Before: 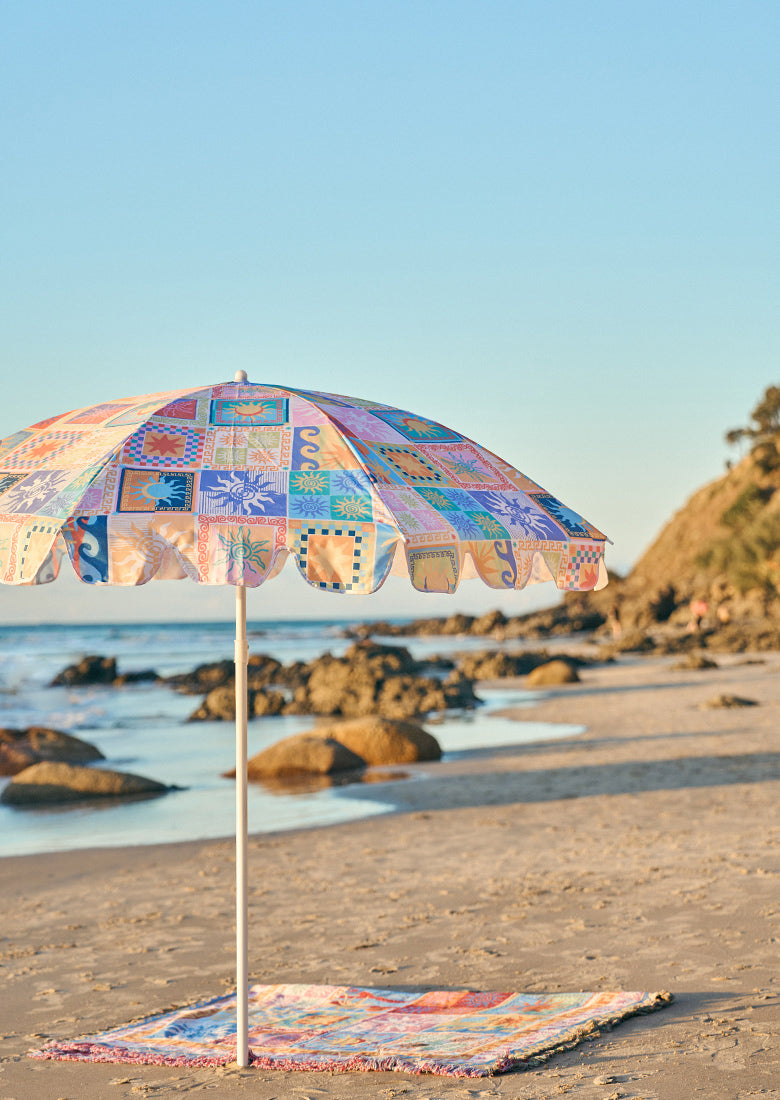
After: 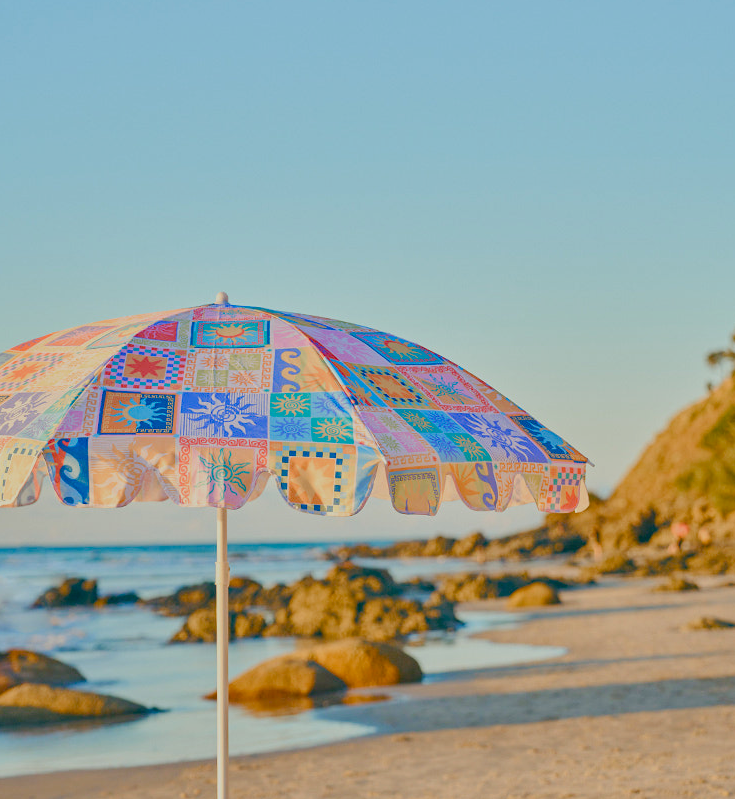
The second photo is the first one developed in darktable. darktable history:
color balance rgb: perceptual saturation grading › global saturation 20%, perceptual saturation grading › highlights -24.872%, perceptual saturation grading › shadows 49.482%, global vibrance 24.249%, contrast -25.636%
crop: left 2.449%, top 7.137%, right 3.259%, bottom 20.177%
